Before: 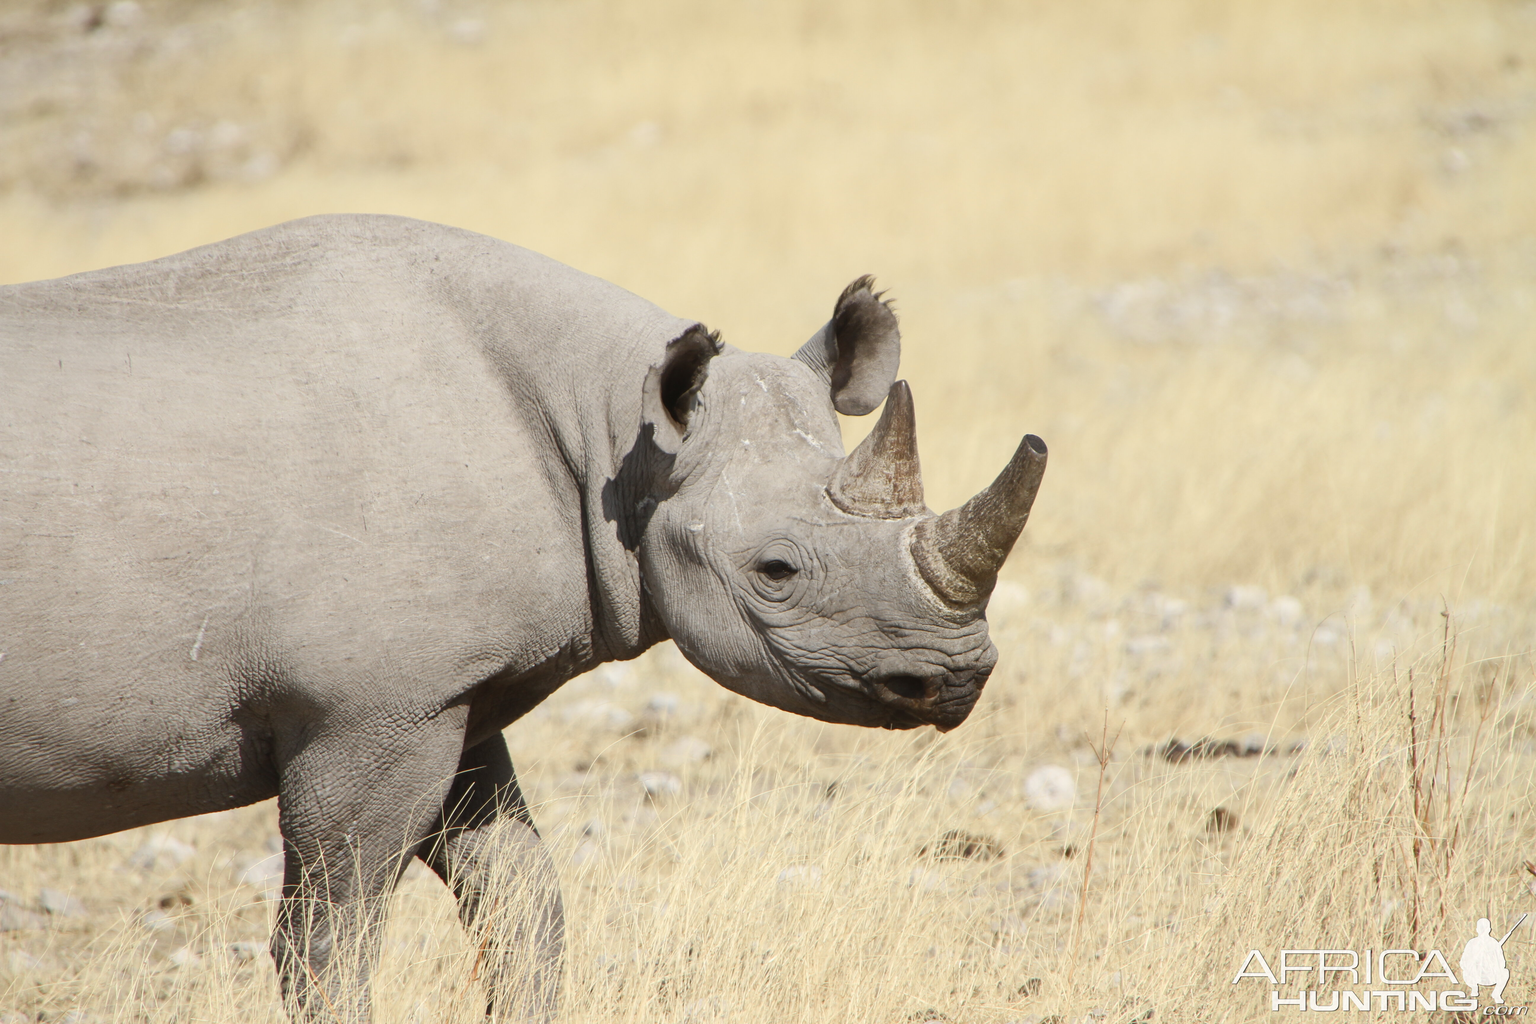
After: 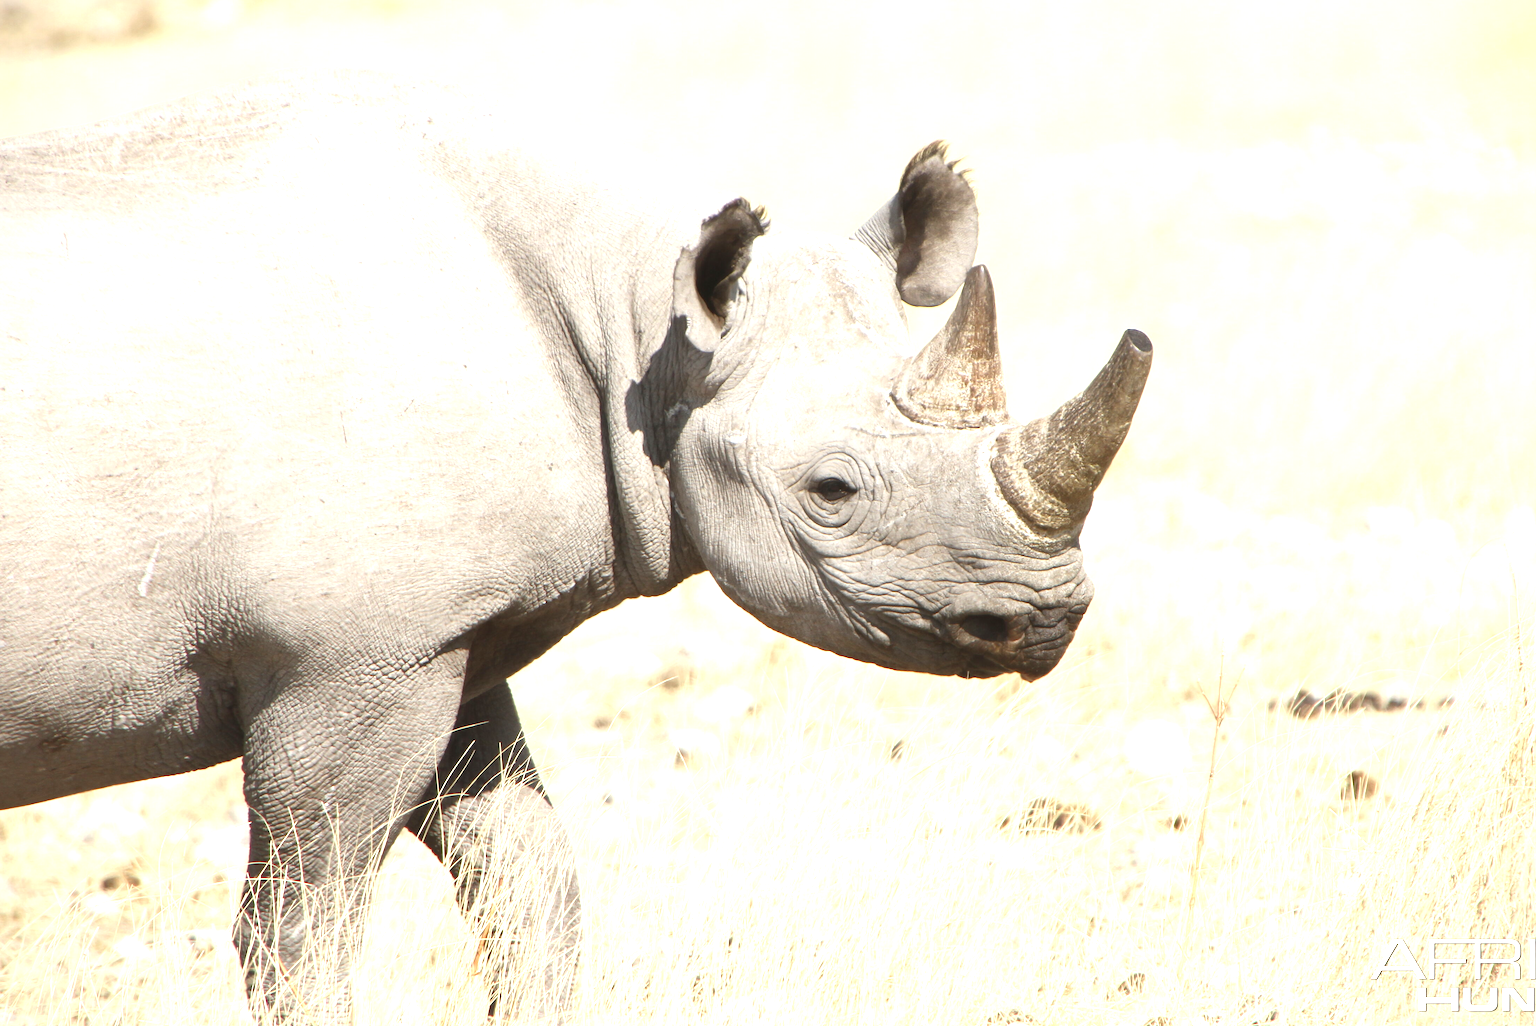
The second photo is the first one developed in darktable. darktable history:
exposure: exposure 1.142 EV, compensate highlight preservation false
vignetting: fall-off start 100.3%, saturation -0.019
crop and rotate: left 4.806%, top 15.308%, right 10.685%
